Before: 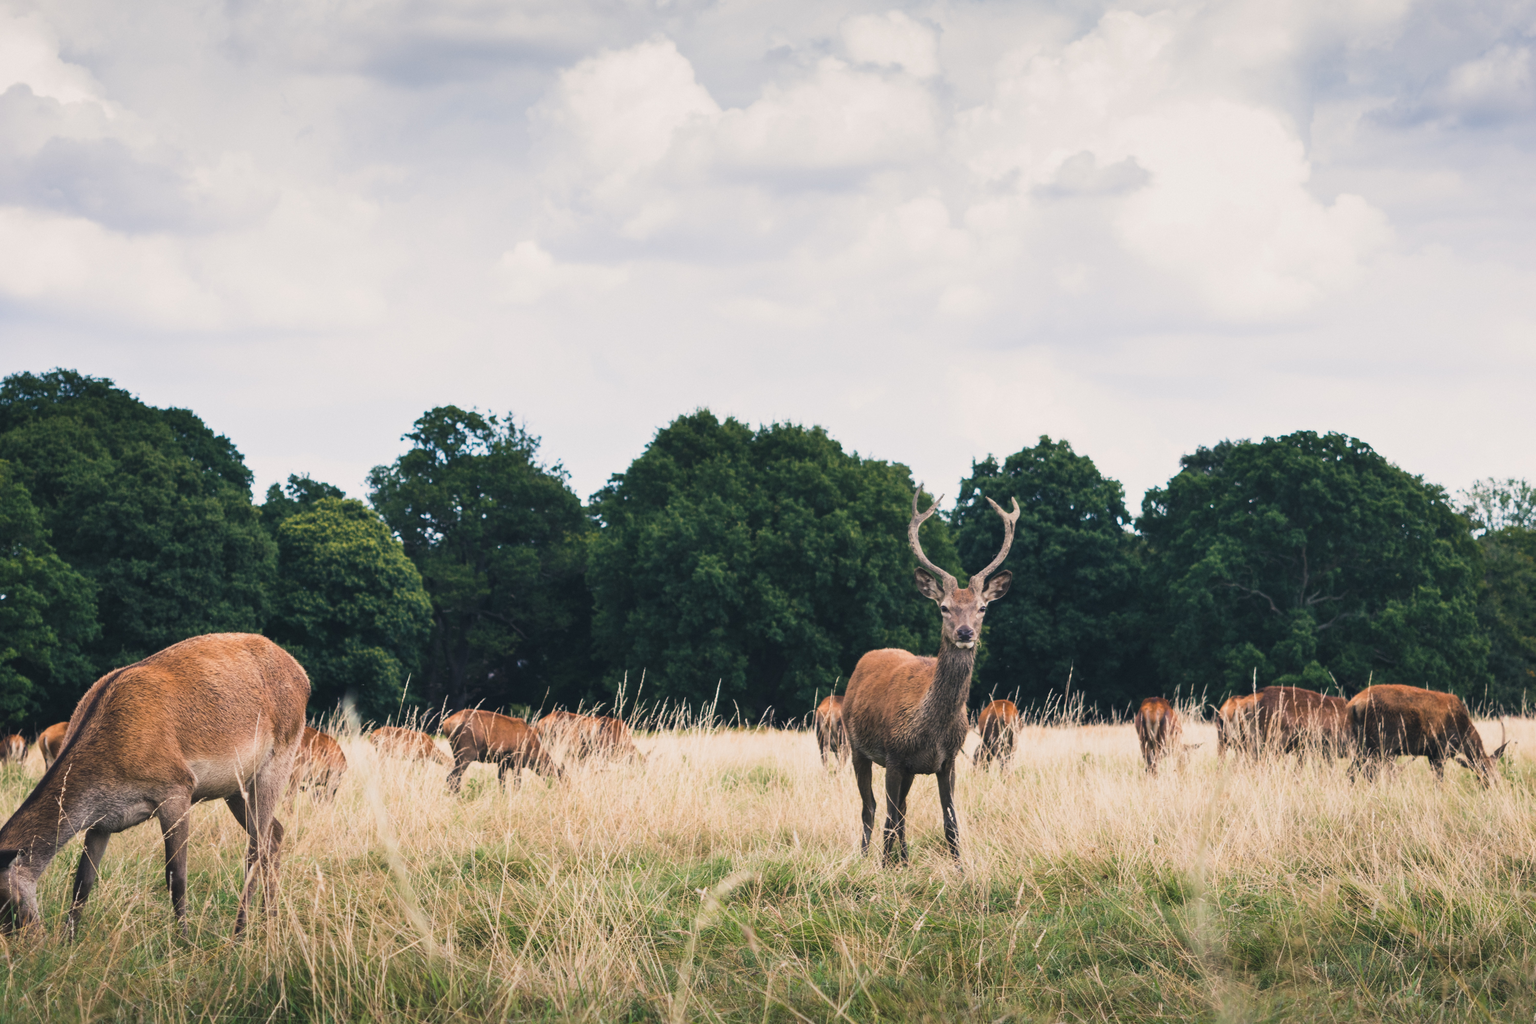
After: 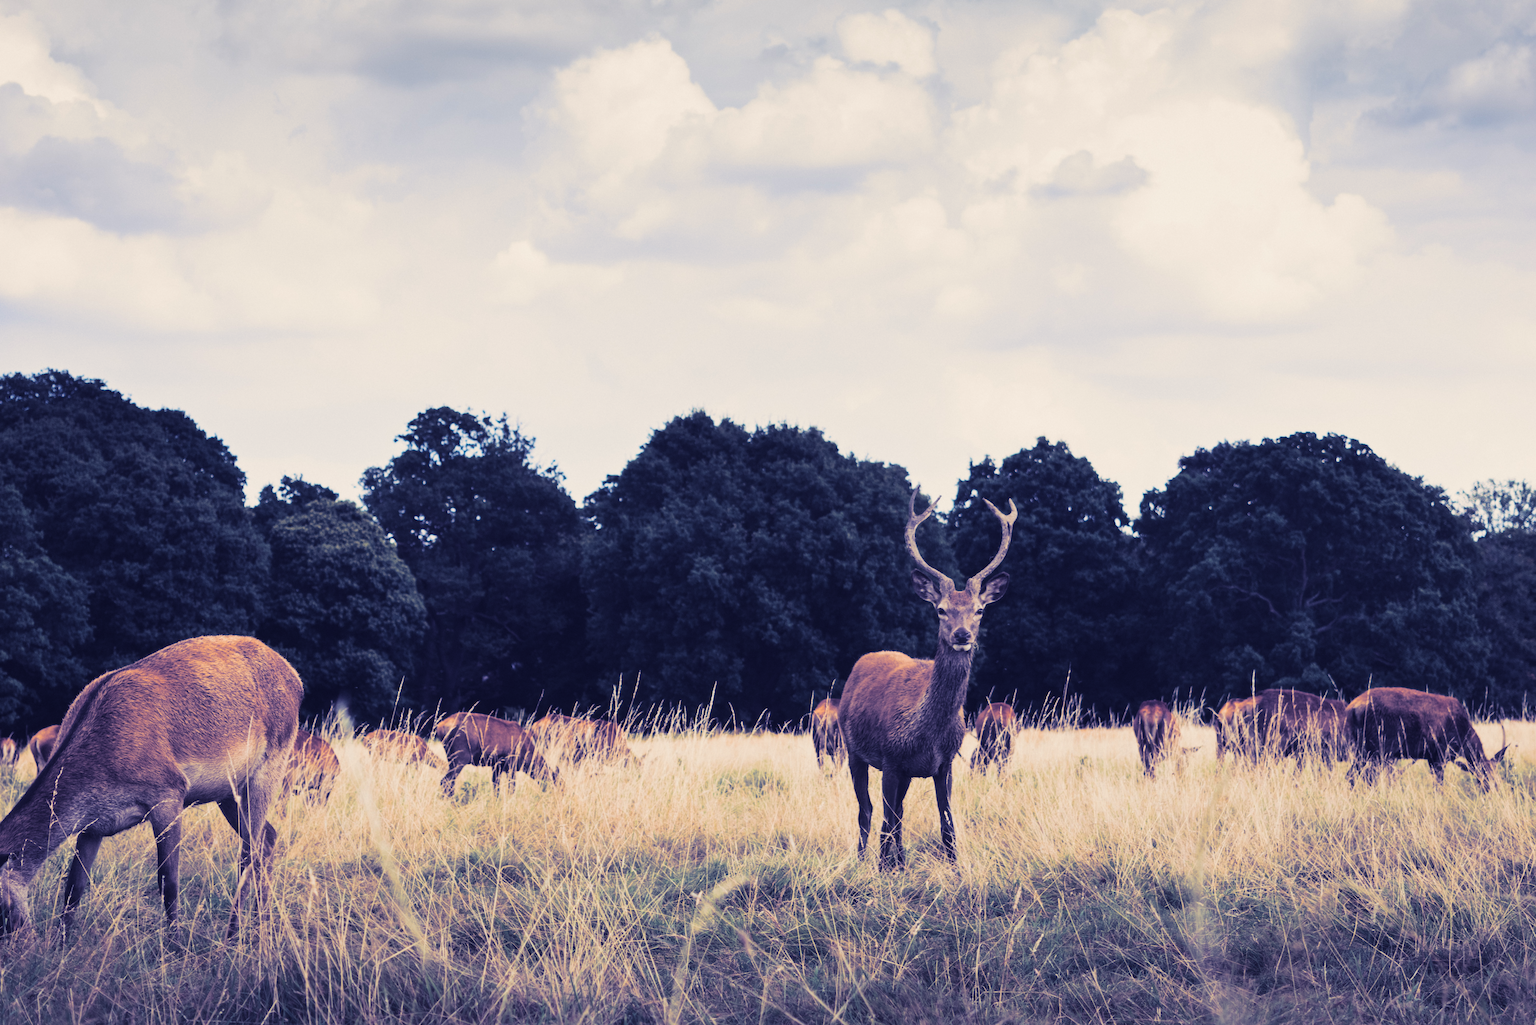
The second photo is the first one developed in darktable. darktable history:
split-toning: shadows › hue 242.67°, shadows › saturation 0.733, highlights › hue 45.33°, highlights › saturation 0.667, balance -53.304, compress 21.15%
crop and rotate: left 0.614%, top 0.179%, bottom 0.309%
color contrast: green-magenta contrast 1.1, blue-yellow contrast 1.1, unbound 0
